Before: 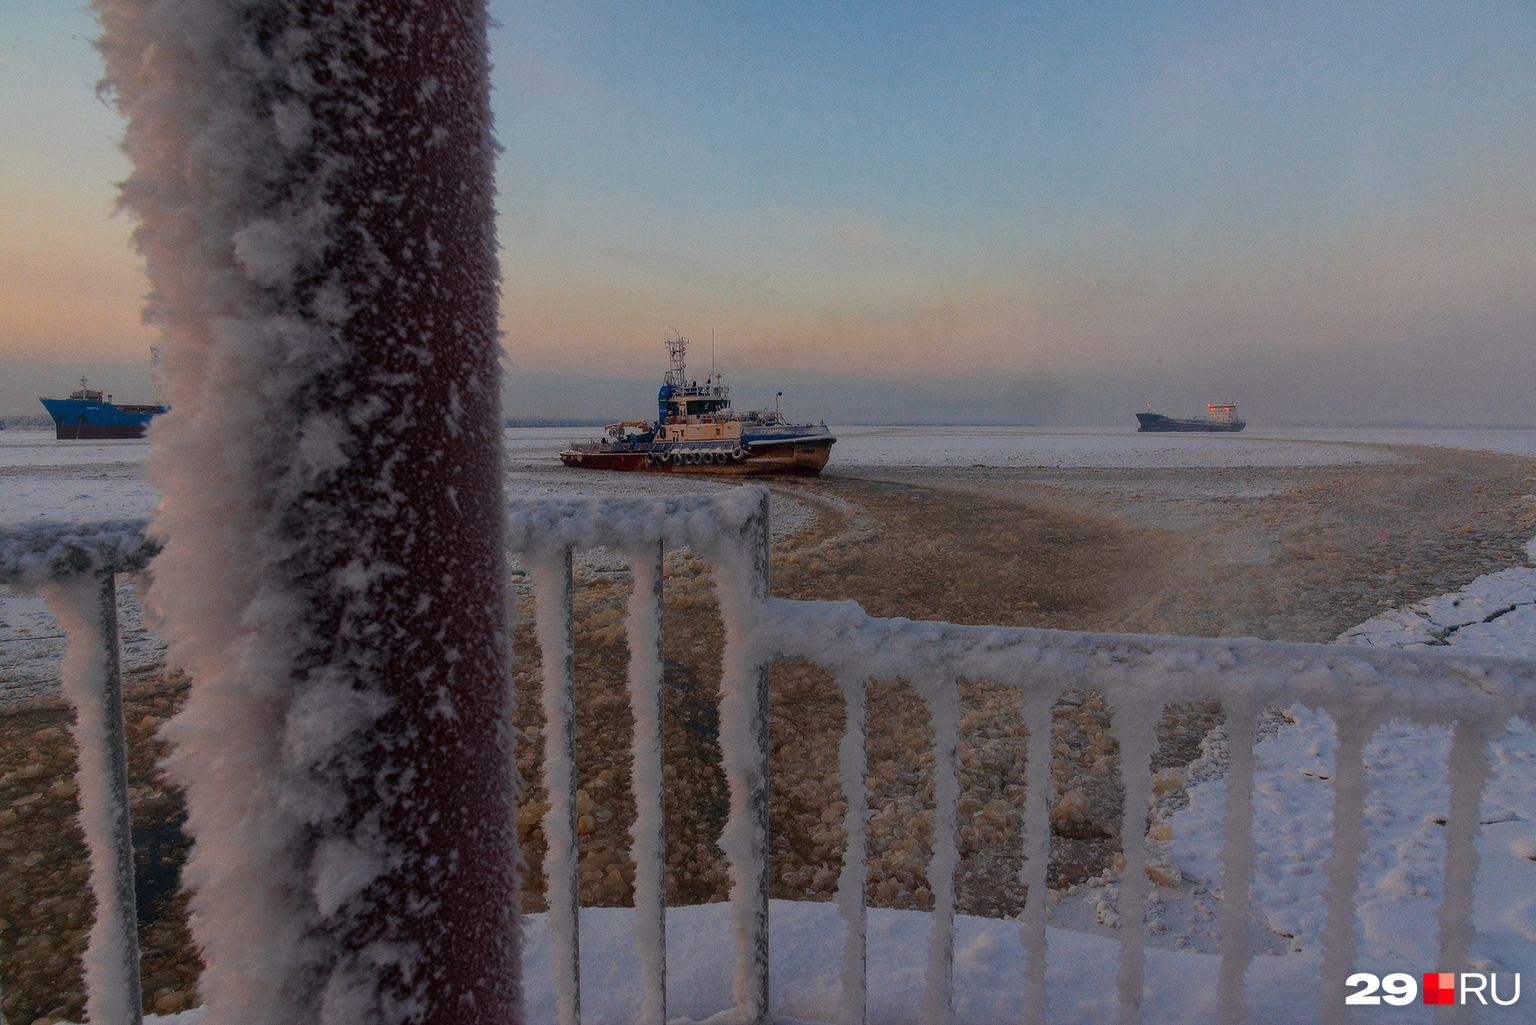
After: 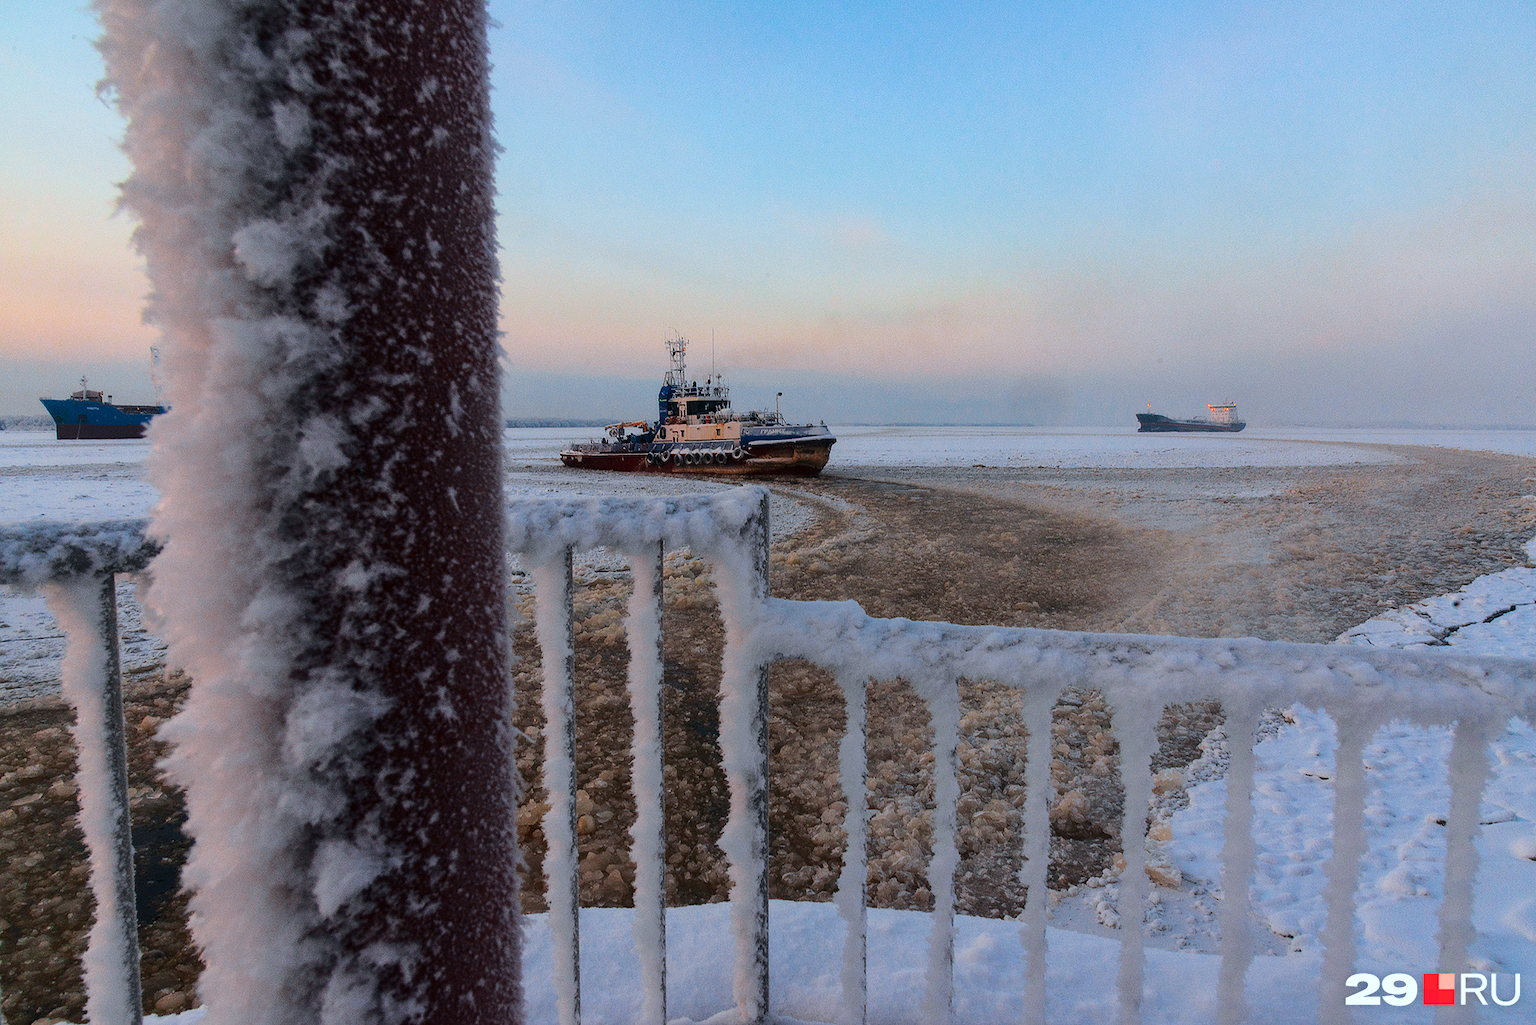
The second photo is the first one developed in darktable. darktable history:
color correction: highlights a* -3.91, highlights b* -10.8
base curve: curves: ch0 [(0, 0) (0.028, 0.03) (0.121, 0.232) (0.46, 0.748) (0.859, 0.968) (1, 1)]
